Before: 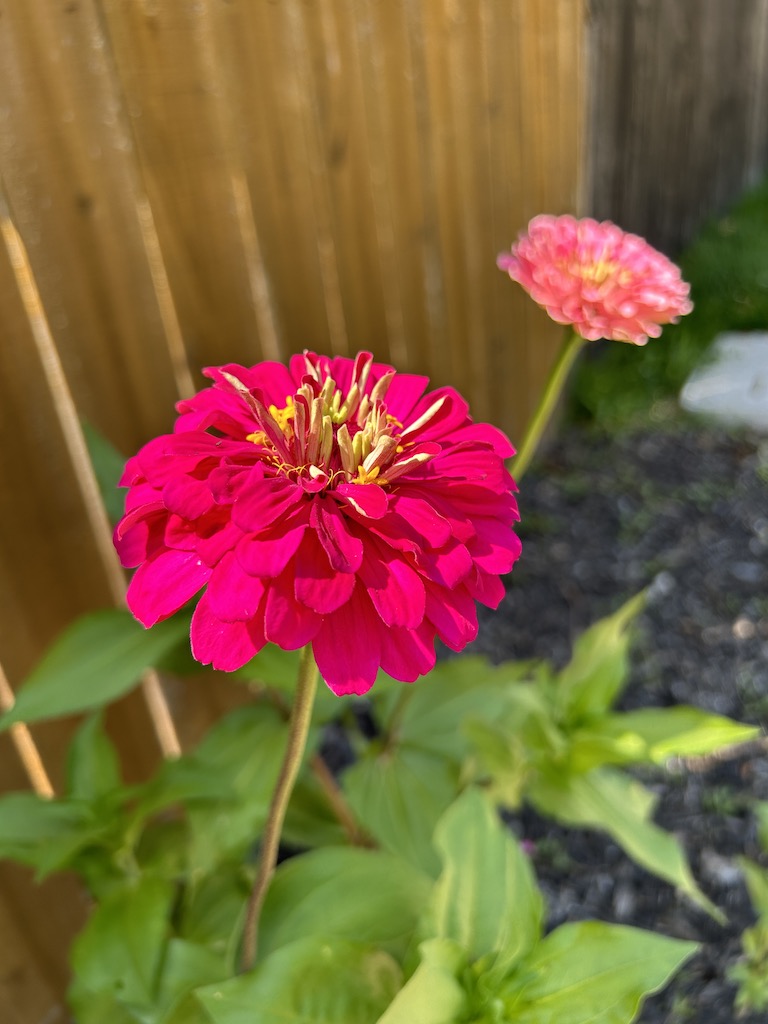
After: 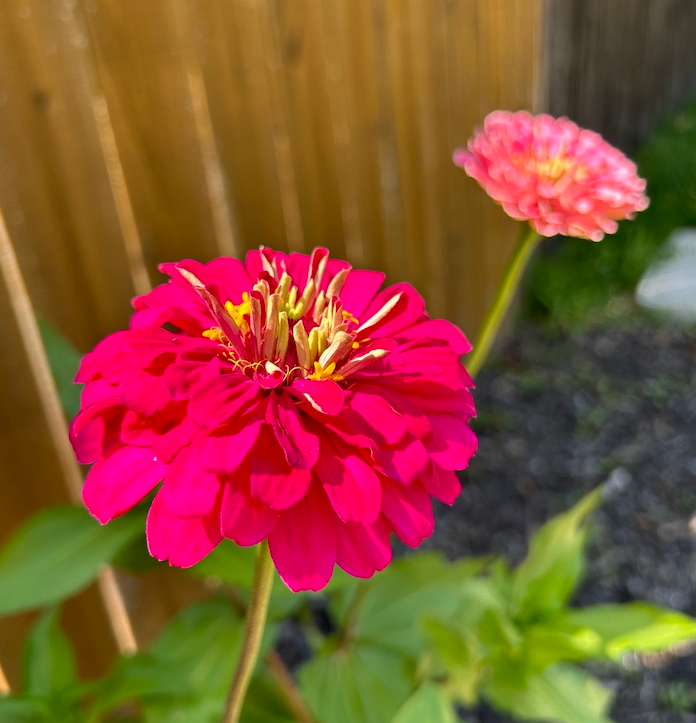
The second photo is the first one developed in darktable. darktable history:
crop: left 5.854%, top 10.232%, right 3.511%, bottom 19.078%
